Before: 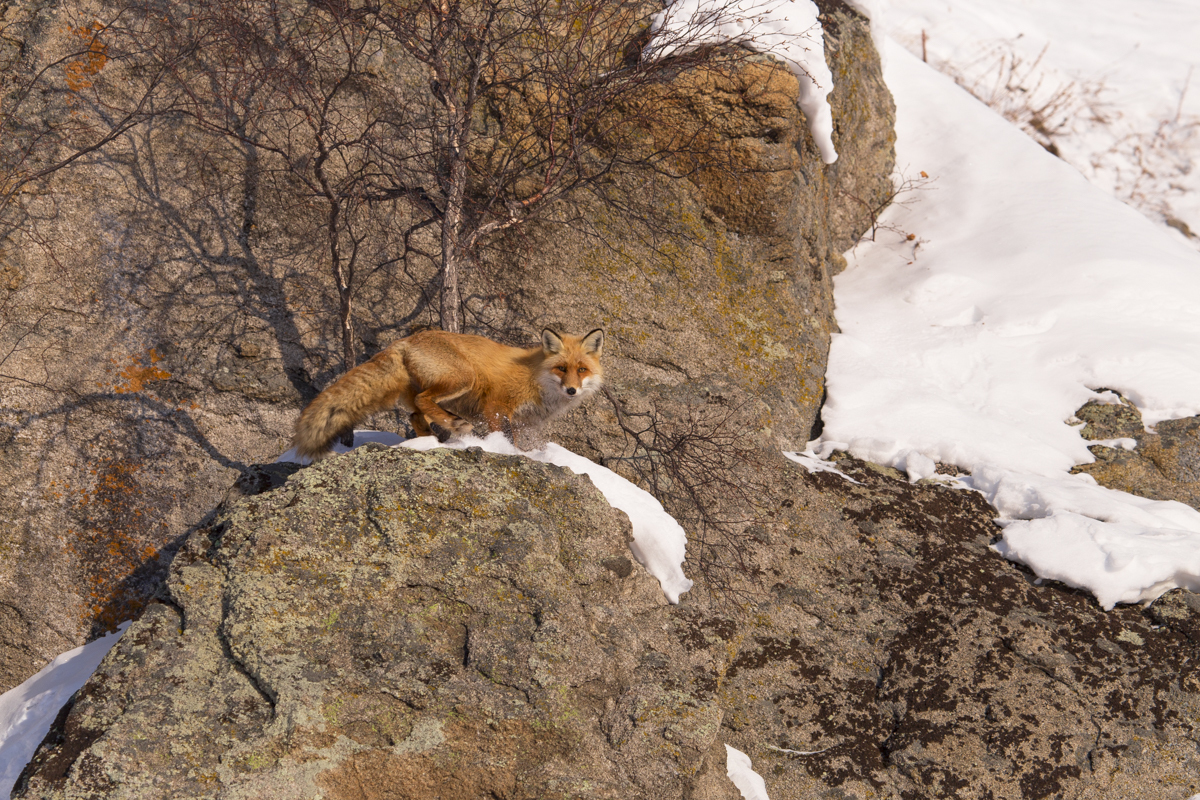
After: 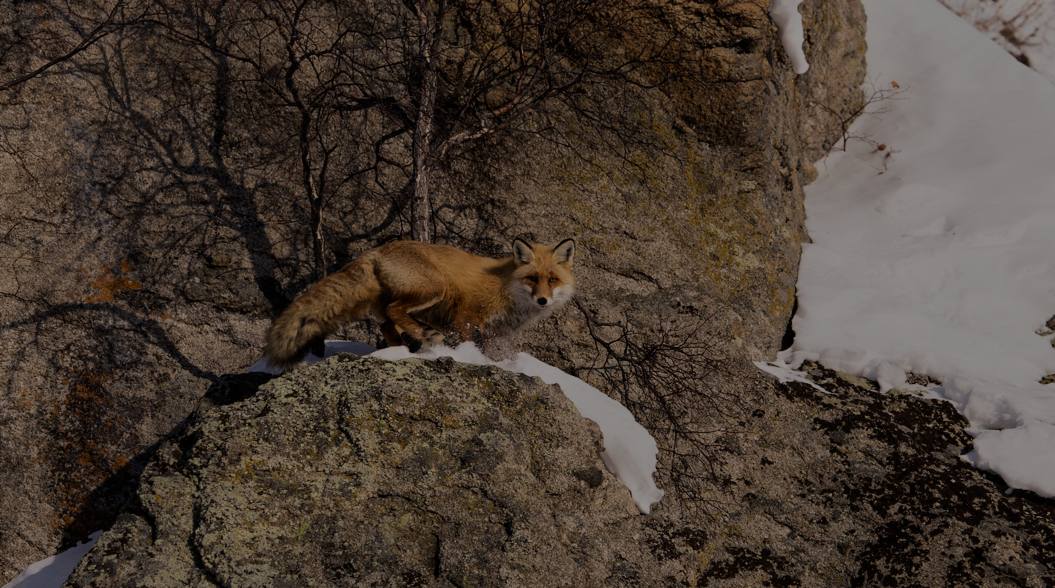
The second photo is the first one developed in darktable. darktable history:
tone equalizer: -8 EV -2 EV, -7 EV -2 EV, -6 EV -2 EV, -5 EV -2 EV, -4 EV -2 EV, -3 EV -2 EV, -2 EV -2 EV, -1 EV -1.63 EV, +0 EV -2 EV
filmic rgb: black relative exposure -7.32 EV, white relative exposure 5.09 EV, hardness 3.2
exposure: black level correction 0, exposure 0.2 EV, compensate exposure bias true, compensate highlight preservation false
crop and rotate: left 2.425%, top 11.305%, right 9.6%, bottom 15.08%
